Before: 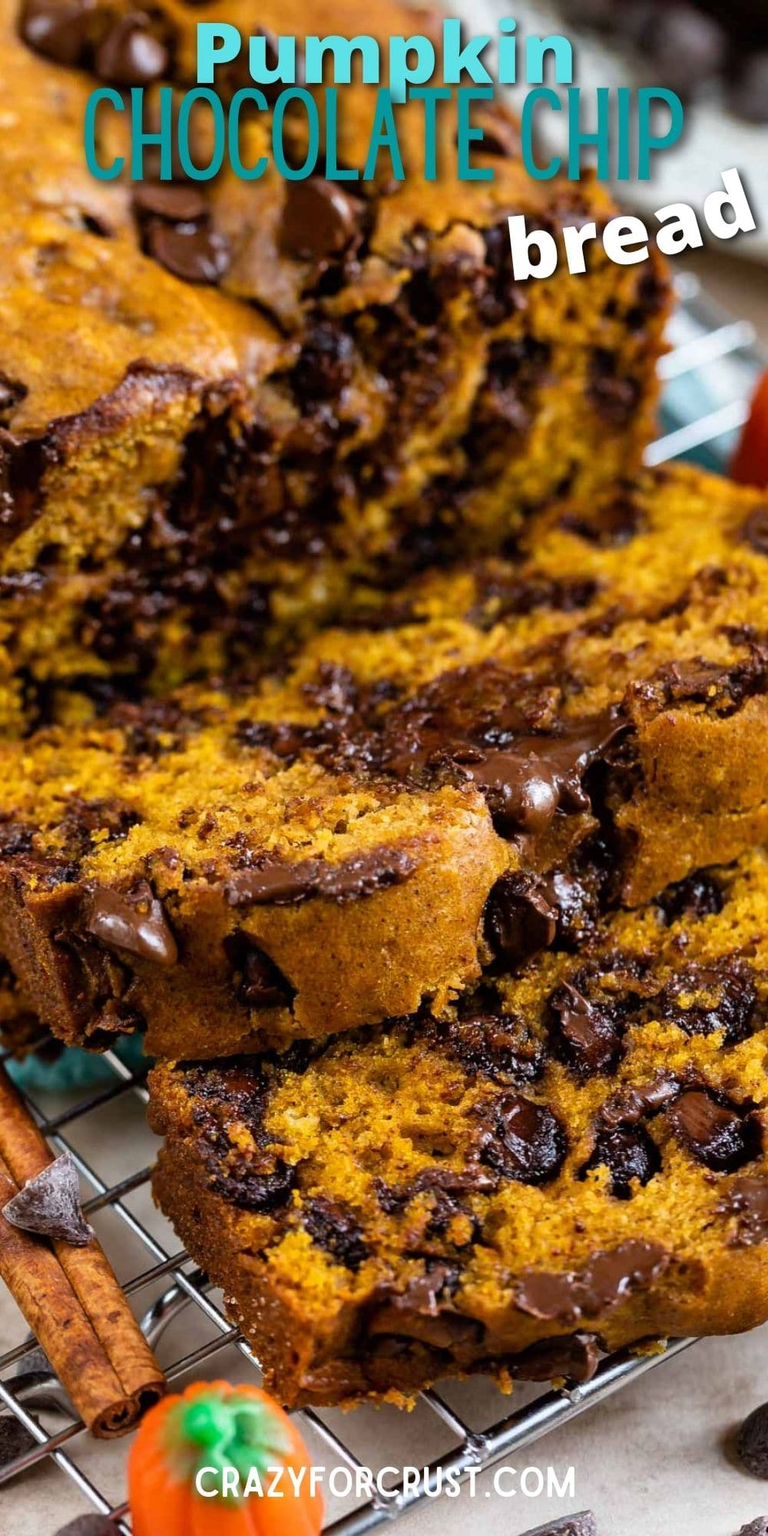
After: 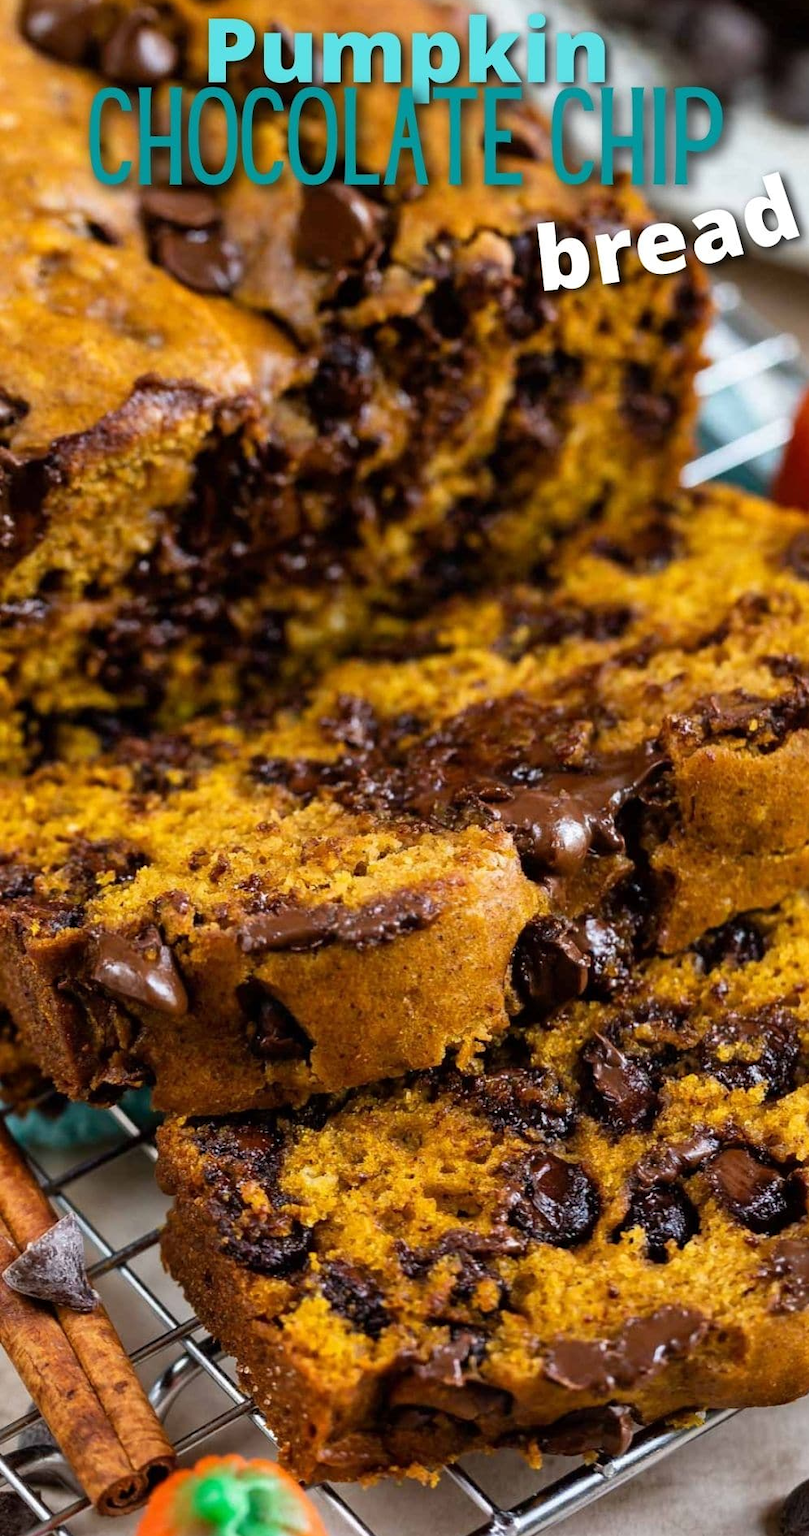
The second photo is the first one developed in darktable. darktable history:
crop: top 0.359%, right 0.258%, bottom 5.076%
